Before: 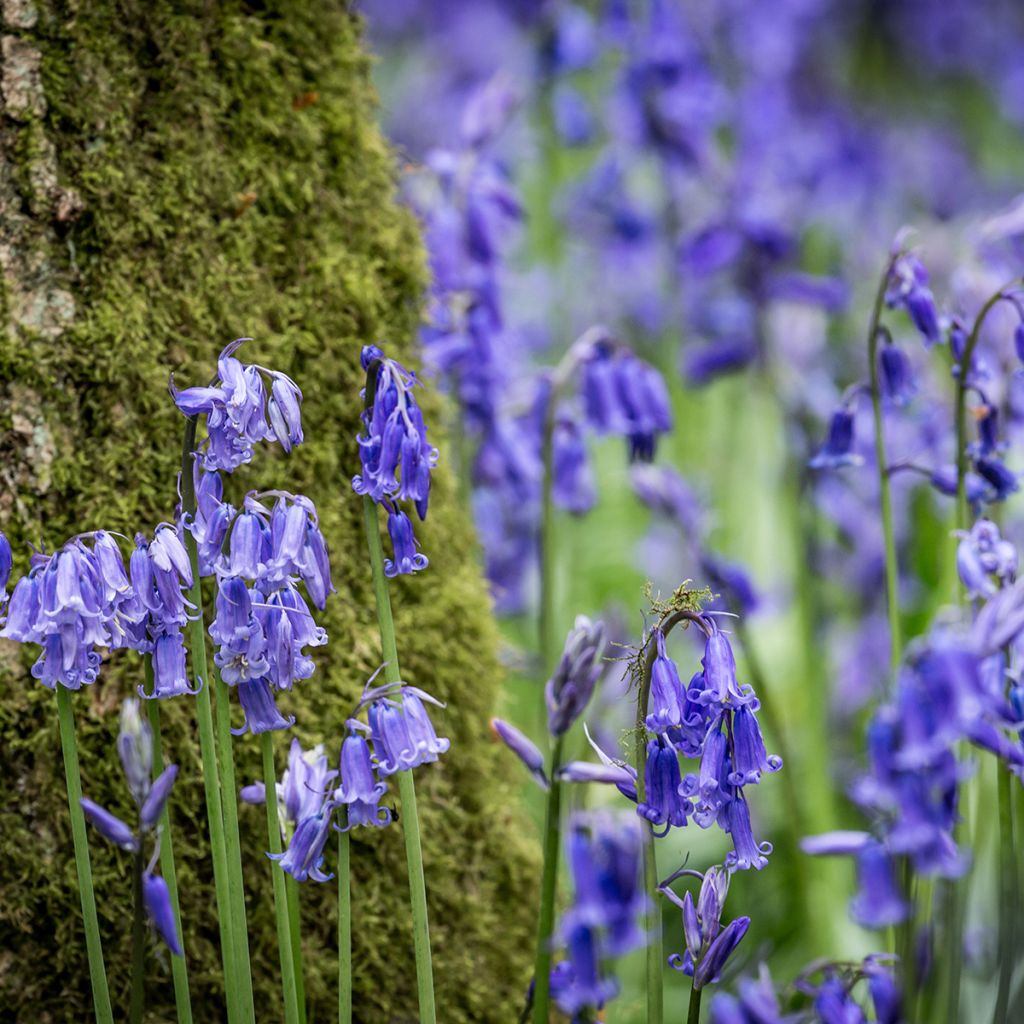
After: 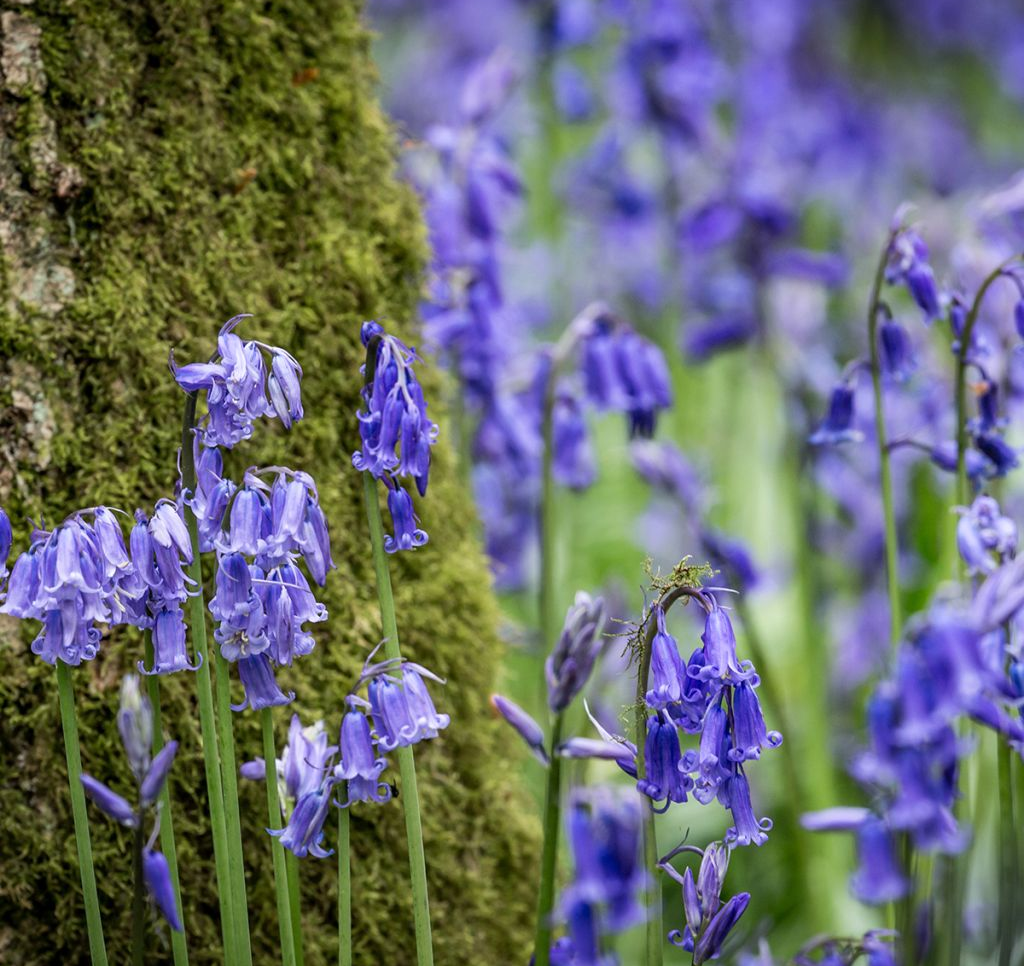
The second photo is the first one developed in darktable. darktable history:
tone equalizer: smoothing diameter 24.97%, edges refinement/feathering 8.27, preserve details guided filter
crop and rotate: top 2.393%, bottom 3.209%
